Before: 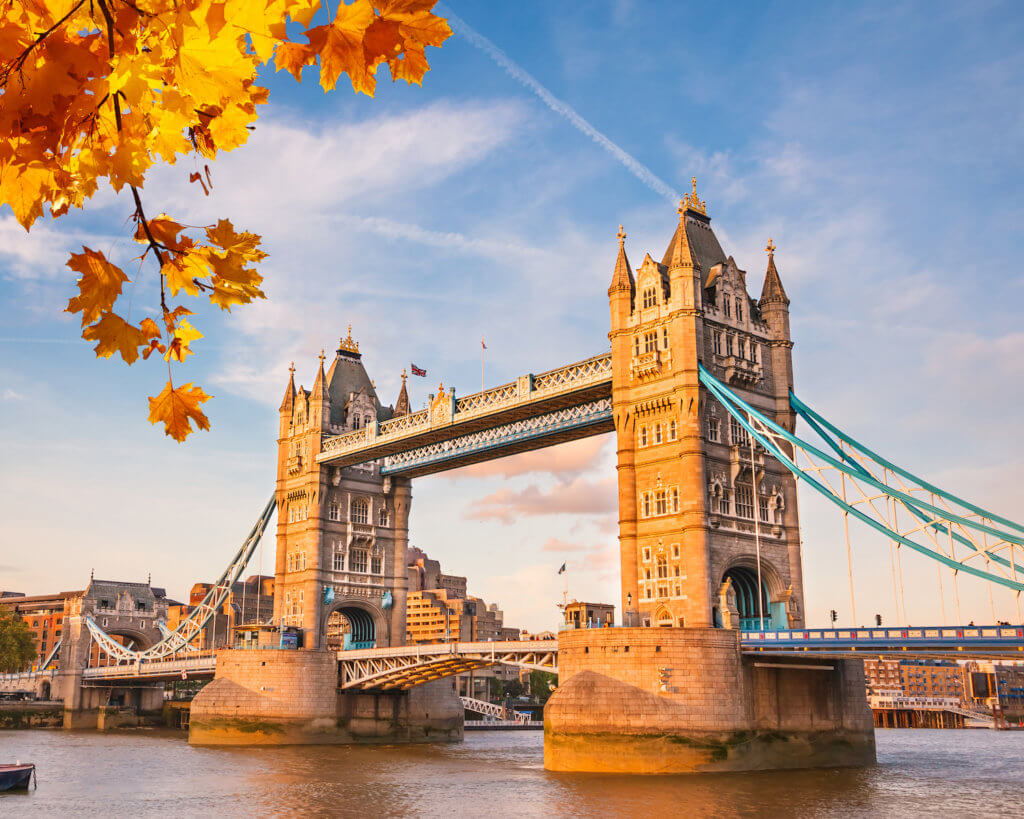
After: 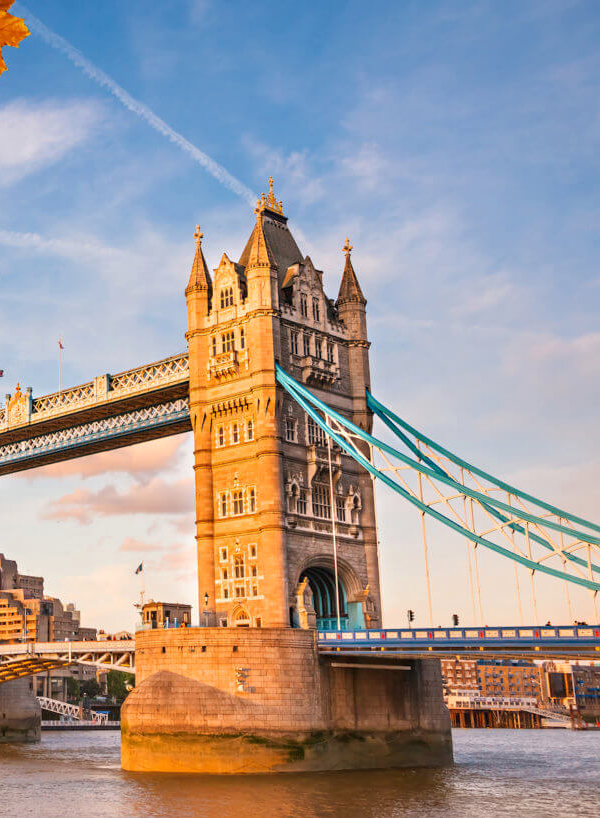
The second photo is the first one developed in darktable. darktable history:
crop: left 41.402%
contrast equalizer: octaves 7, y [[0.6 ×6], [0.55 ×6], [0 ×6], [0 ×6], [0 ×6]], mix 0.15
